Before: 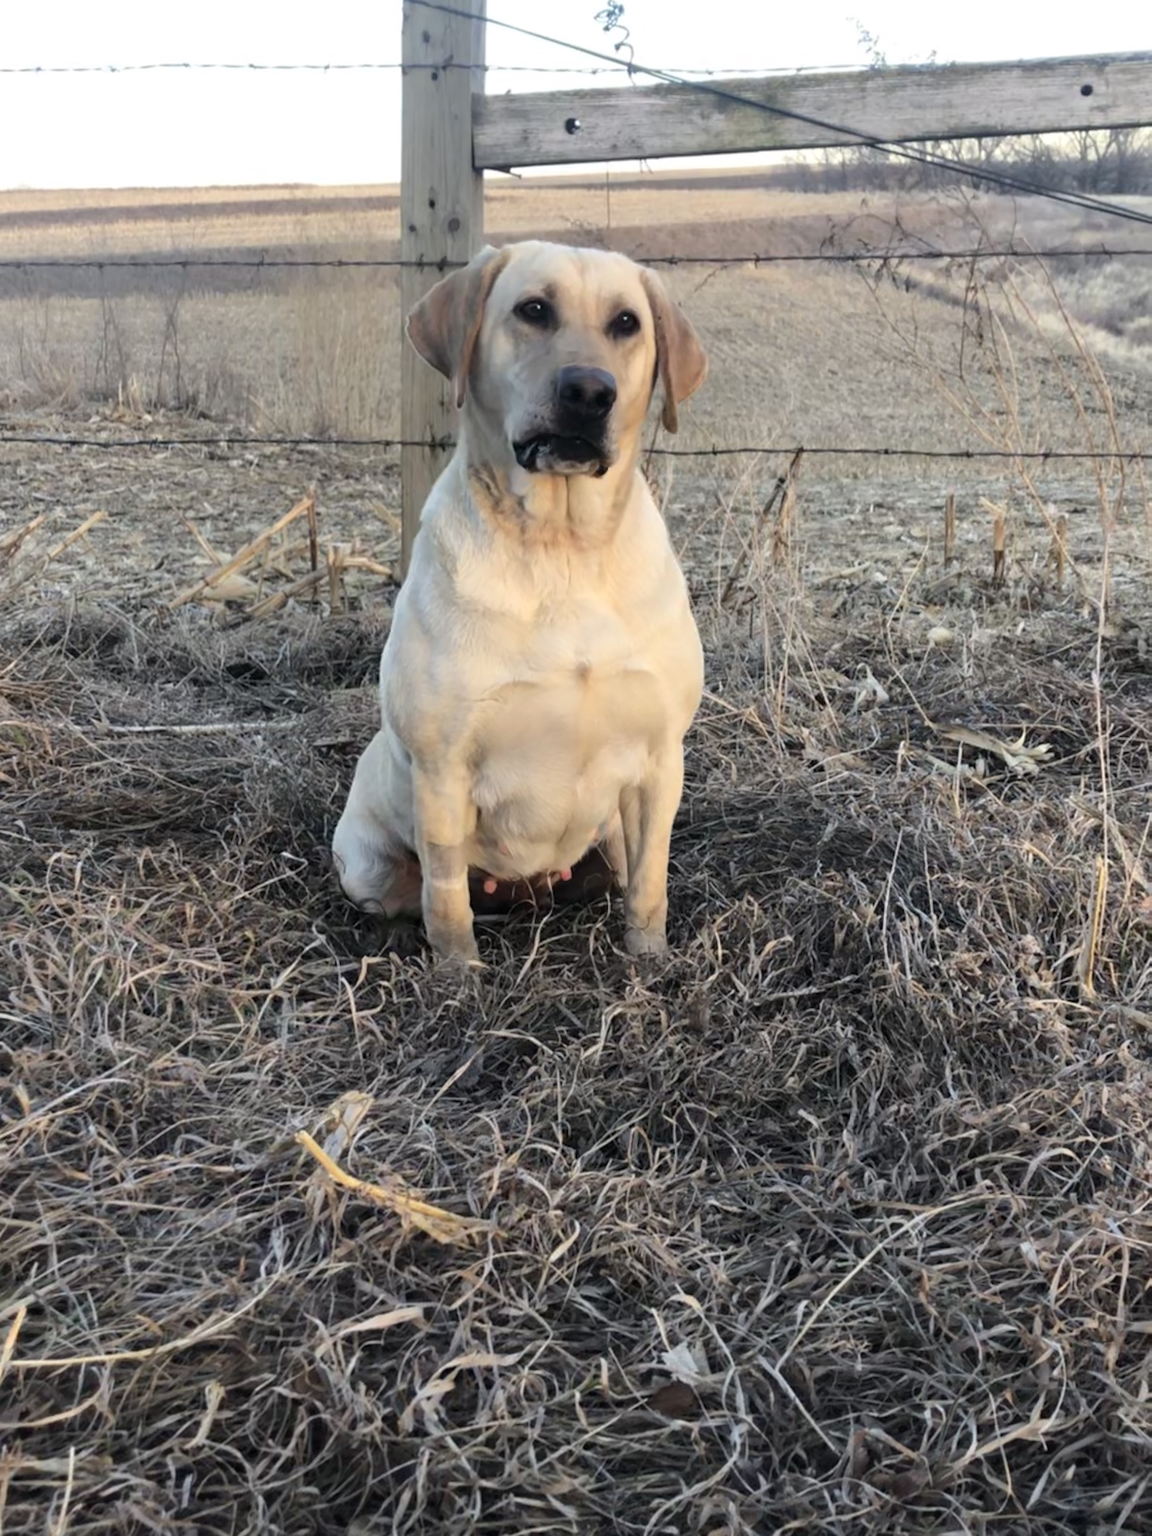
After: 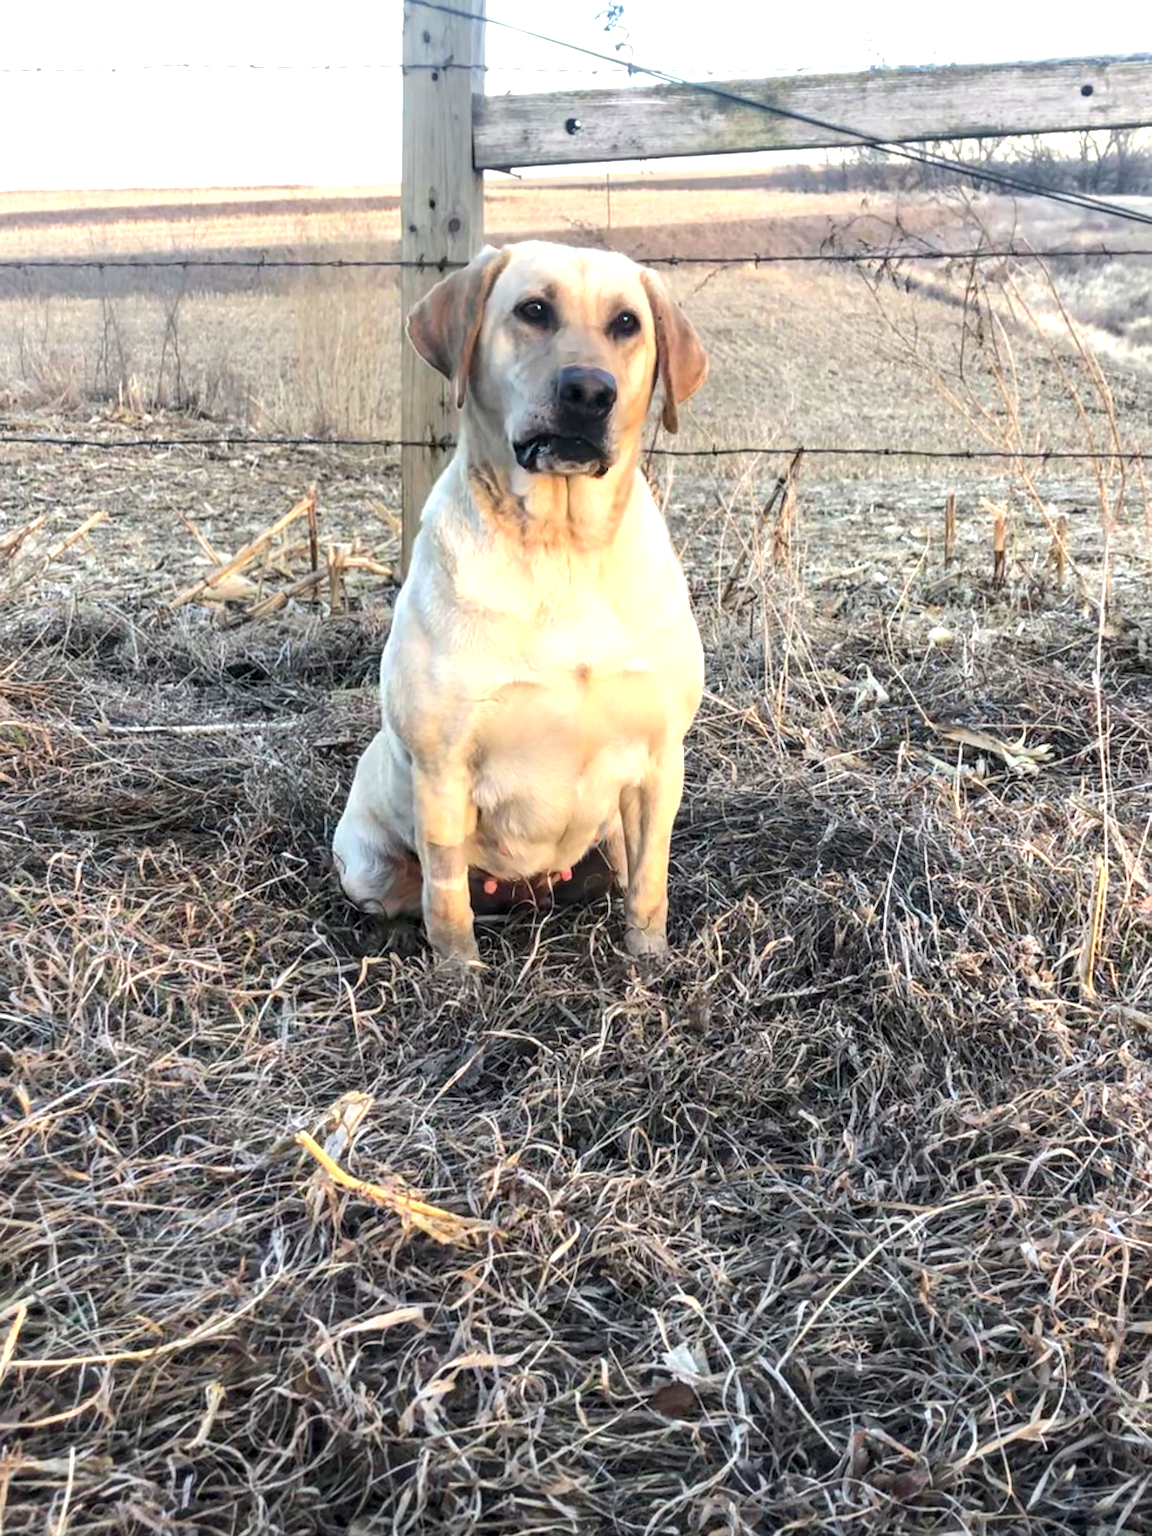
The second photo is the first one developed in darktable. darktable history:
contrast brightness saturation: saturation 0.128
sharpen: on, module defaults
local contrast: detail 130%
exposure: black level correction 0, exposure 0.691 EV, compensate exposure bias true, compensate highlight preservation false
